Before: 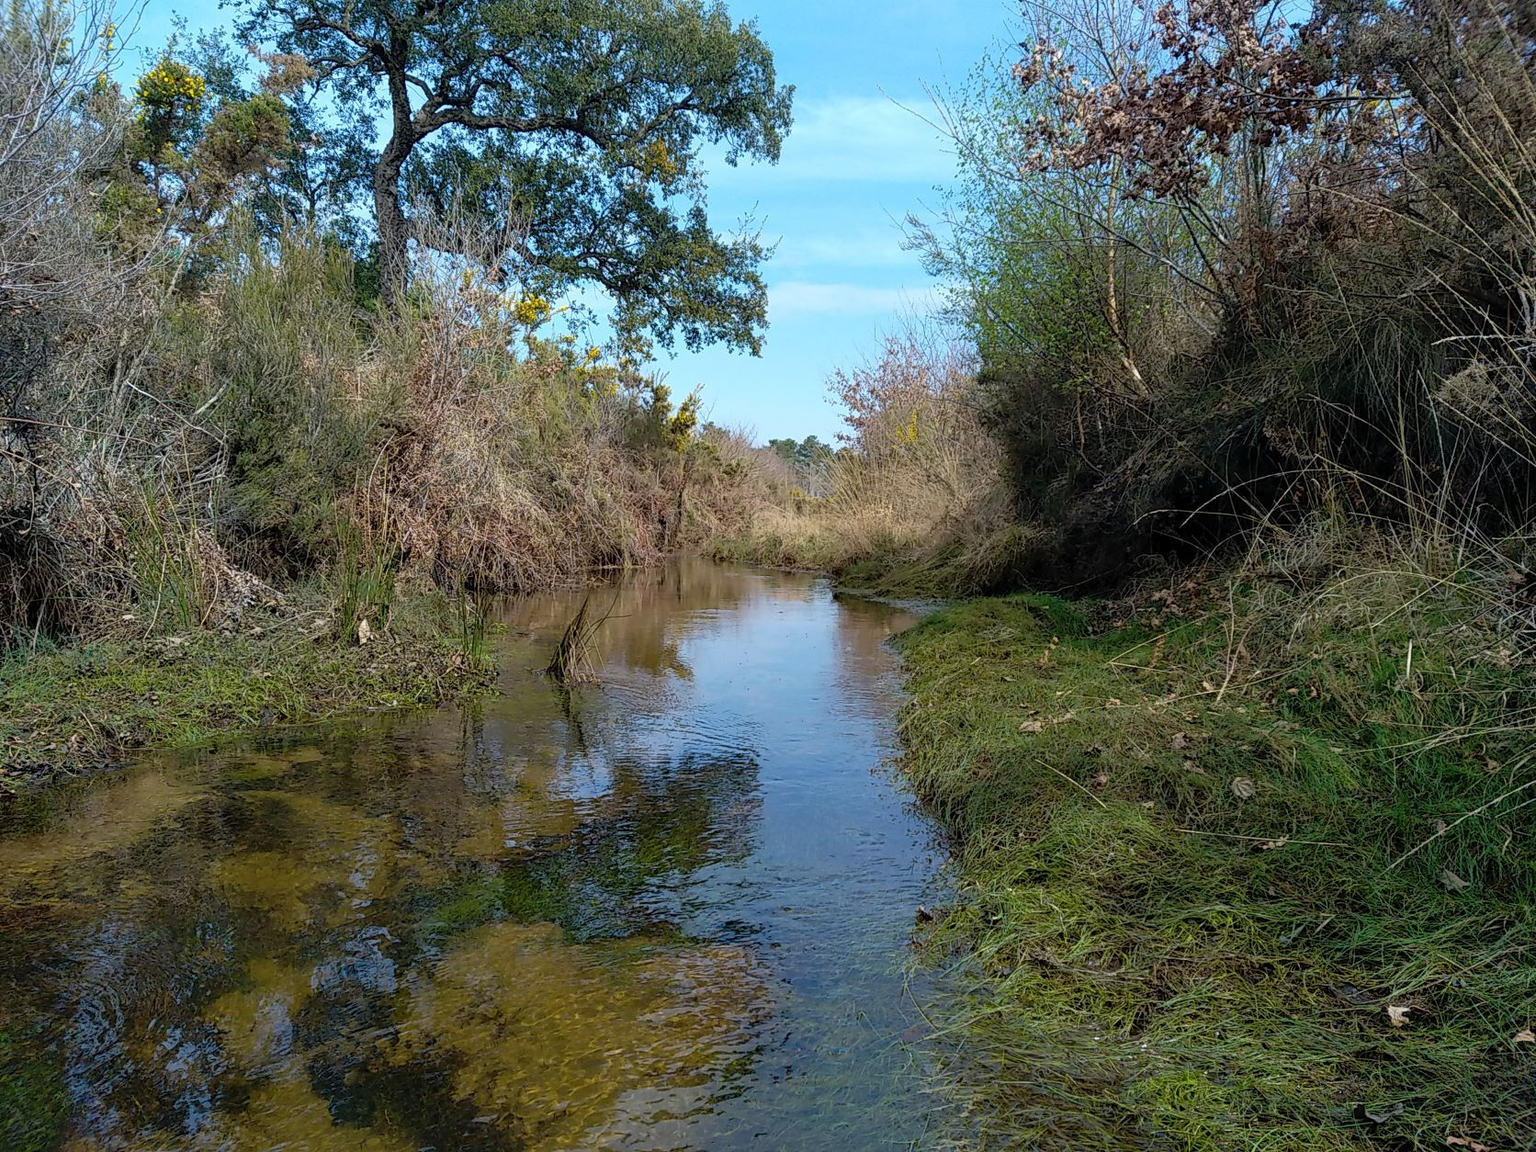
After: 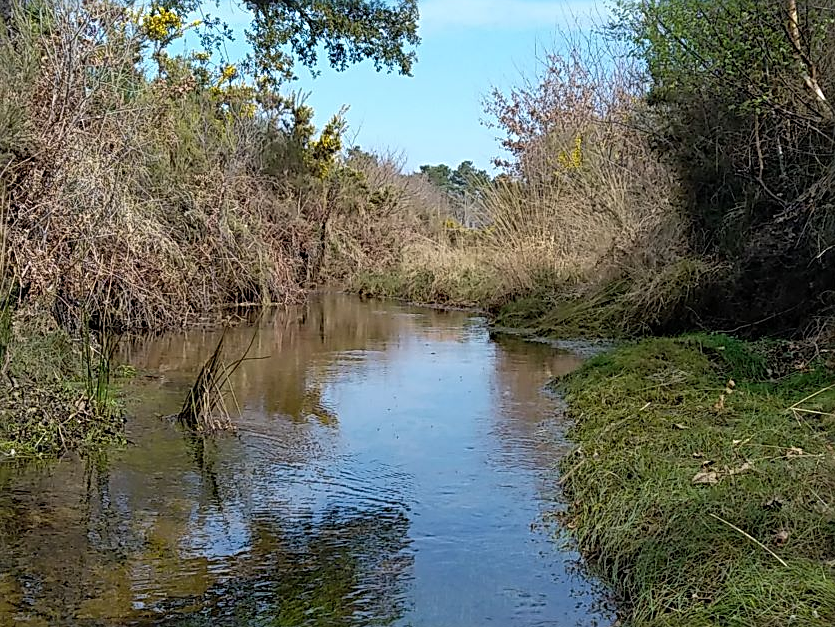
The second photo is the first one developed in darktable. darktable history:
sharpen: radius 3.119
crop: left 25%, top 25%, right 25%, bottom 25%
